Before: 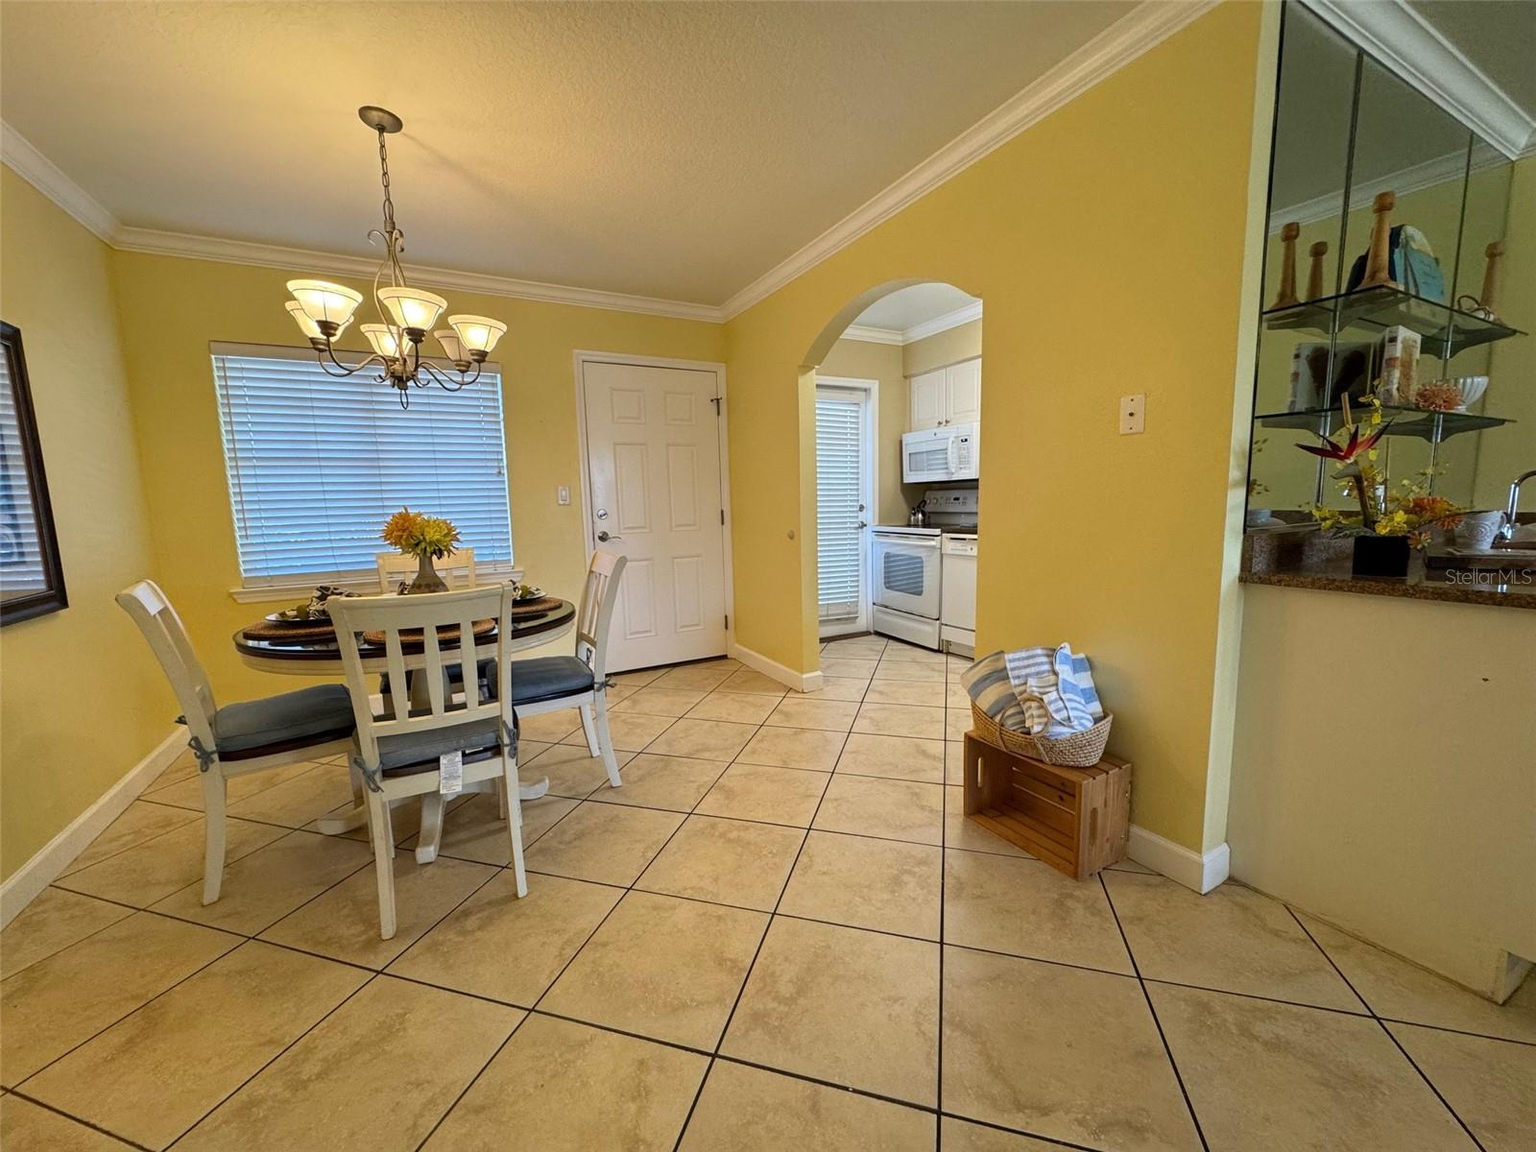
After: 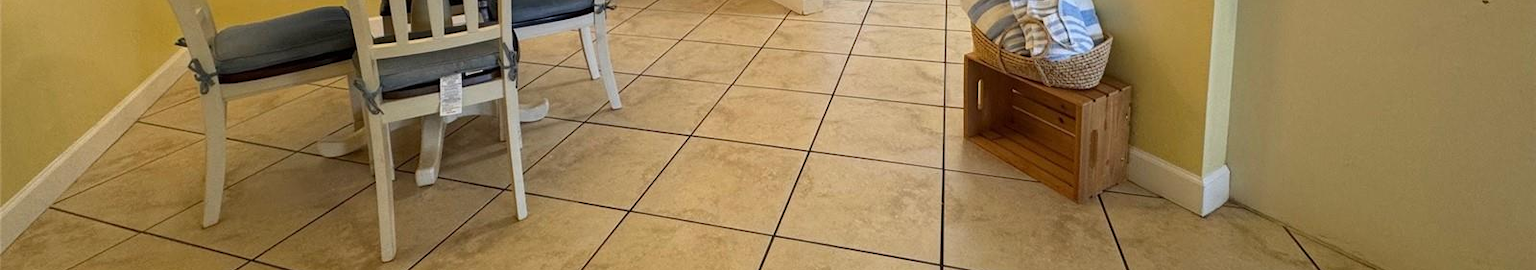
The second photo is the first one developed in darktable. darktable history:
crop and rotate: top 58.916%, bottom 17.503%
